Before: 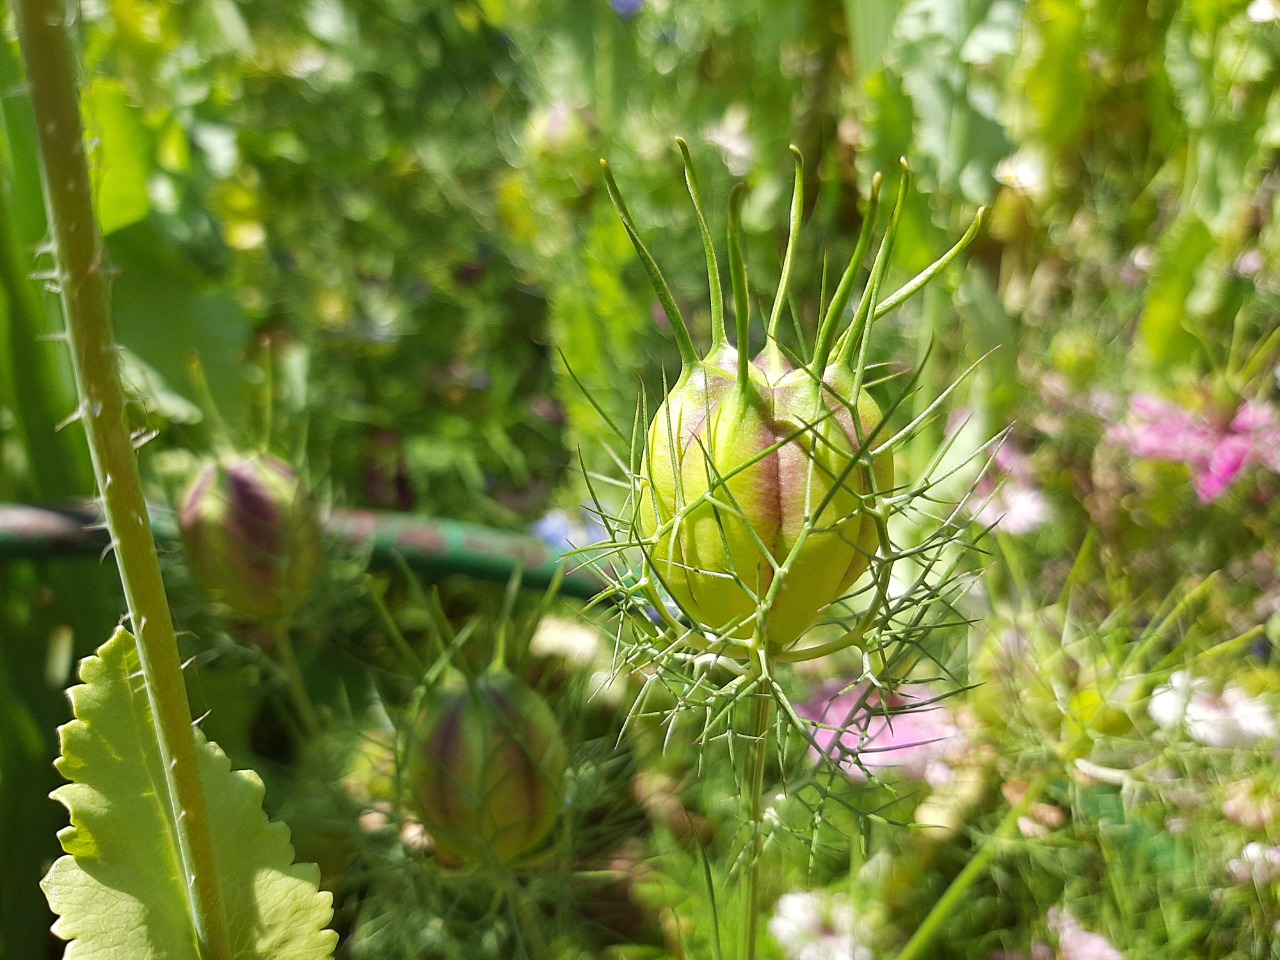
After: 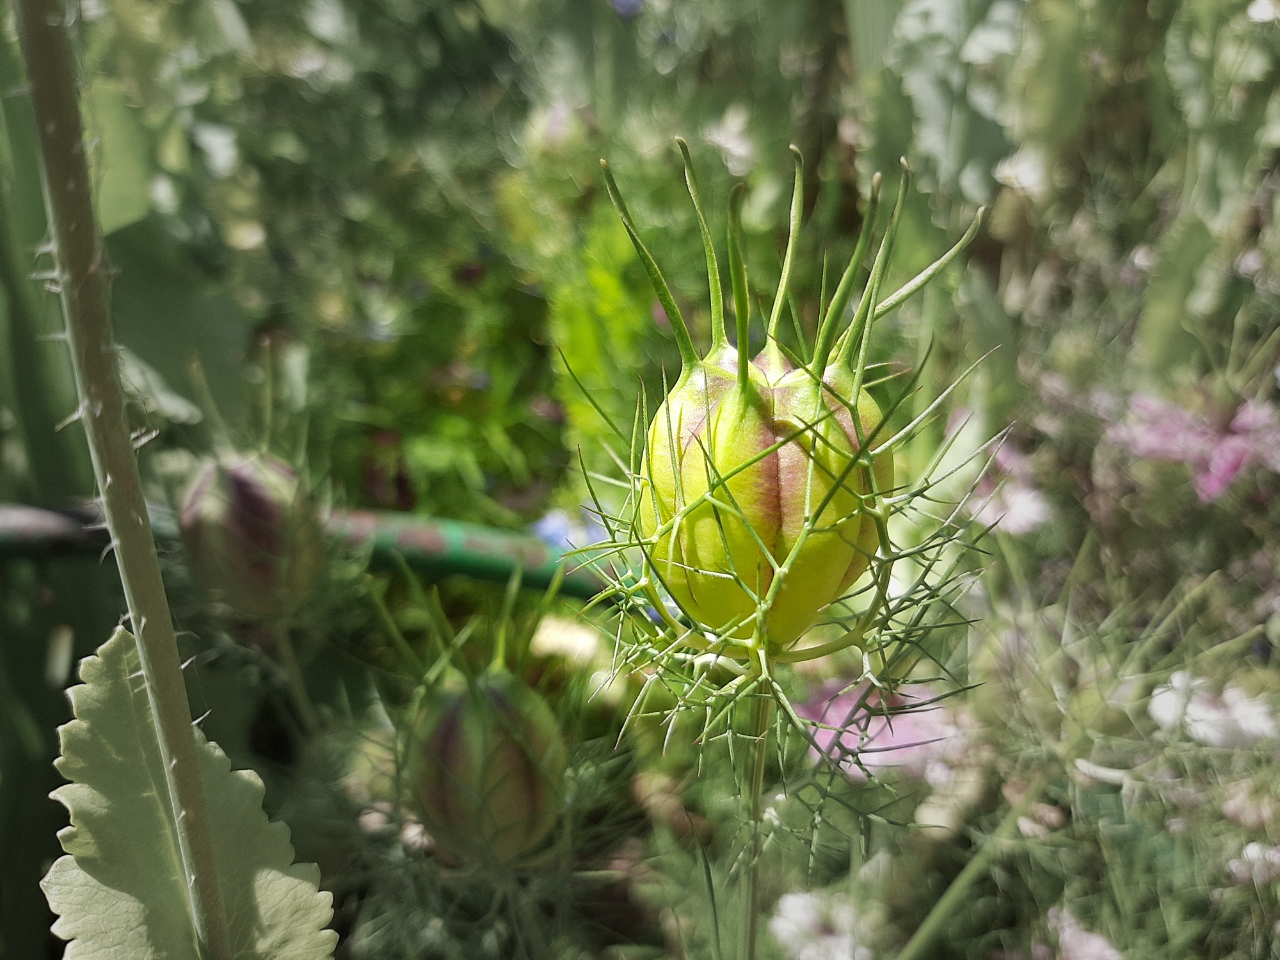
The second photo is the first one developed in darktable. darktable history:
vignetting: fall-off start 31.9%, fall-off radius 33.85%, brightness -0.295
